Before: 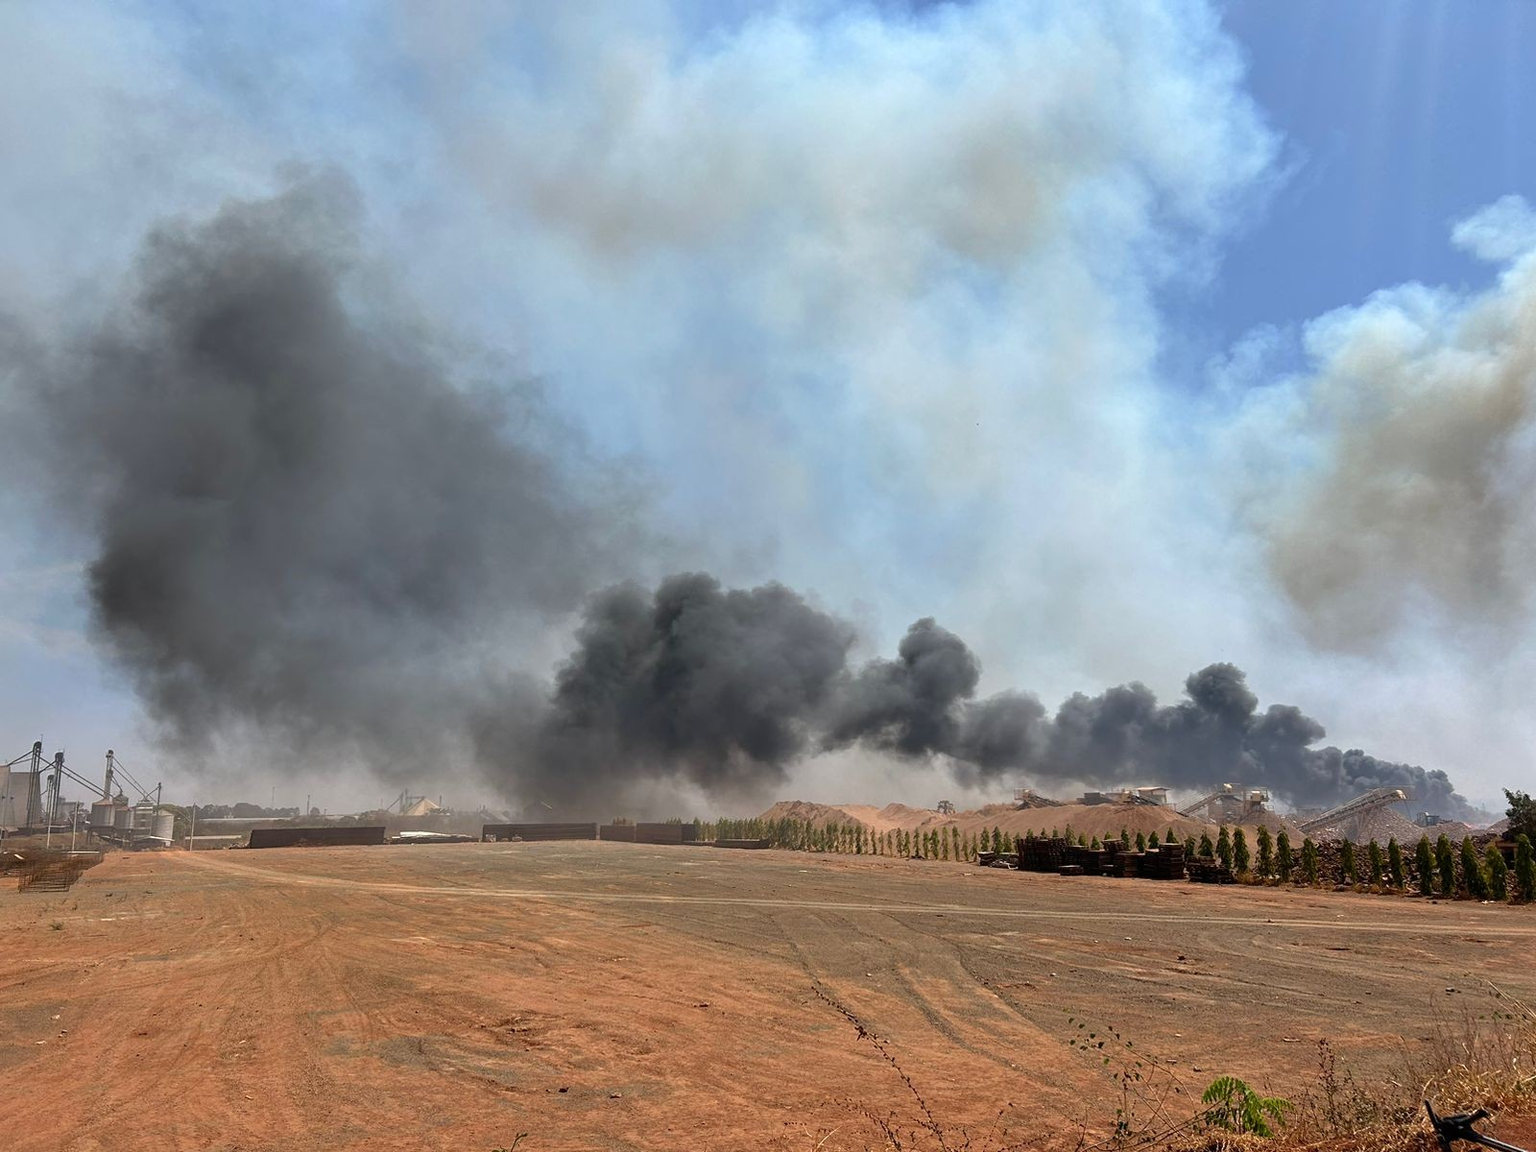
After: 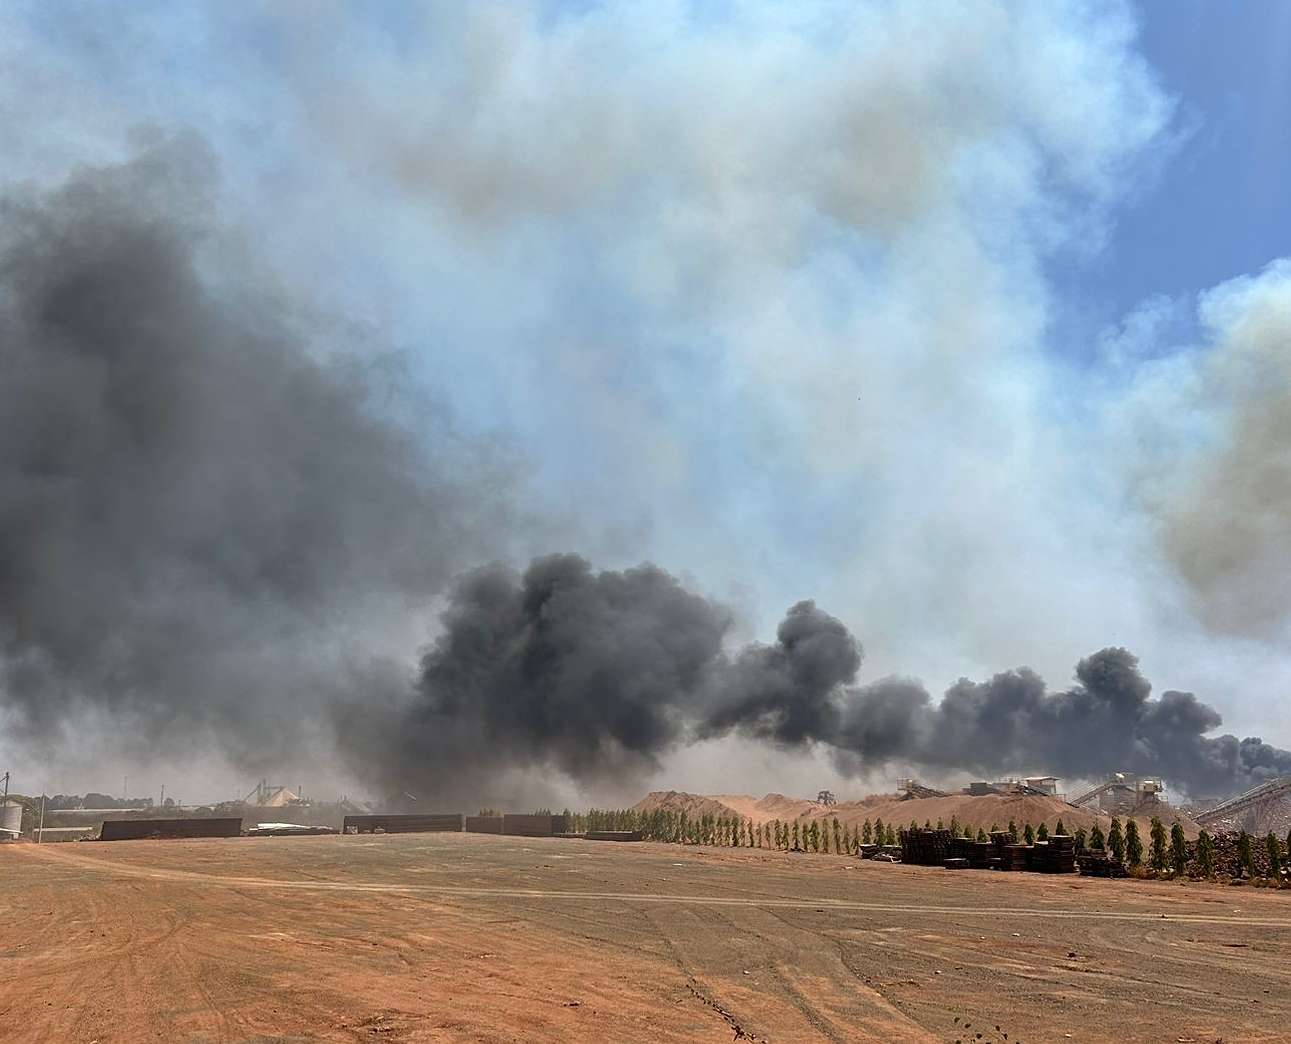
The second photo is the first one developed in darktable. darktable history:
sharpen: radius 1.279, amount 0.3, threshold 0.162
crop: left 9.976%, top 3.599%, right 9.278%, bottom 9.374%
